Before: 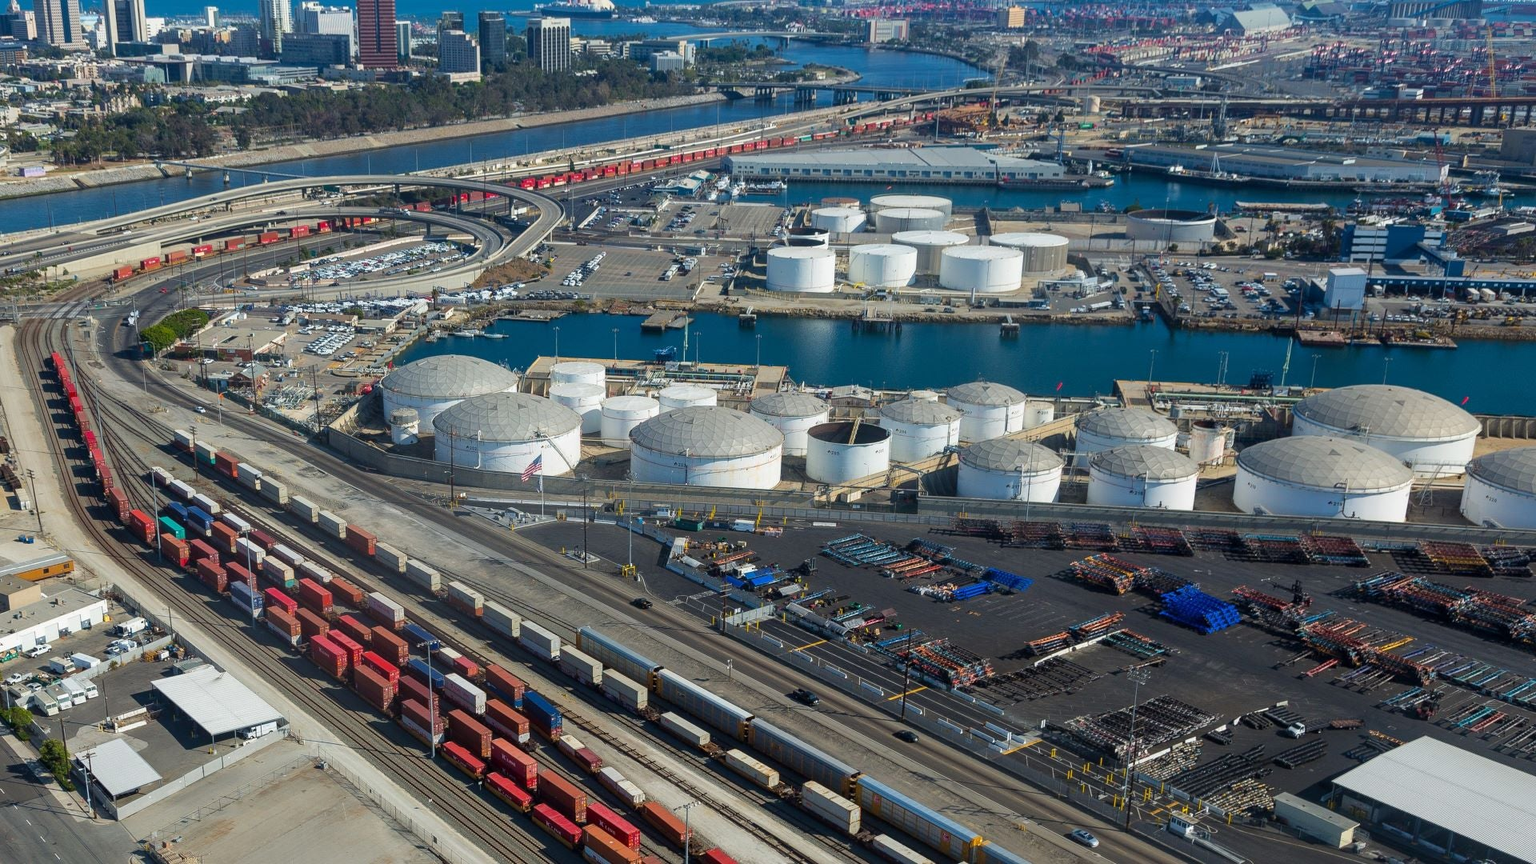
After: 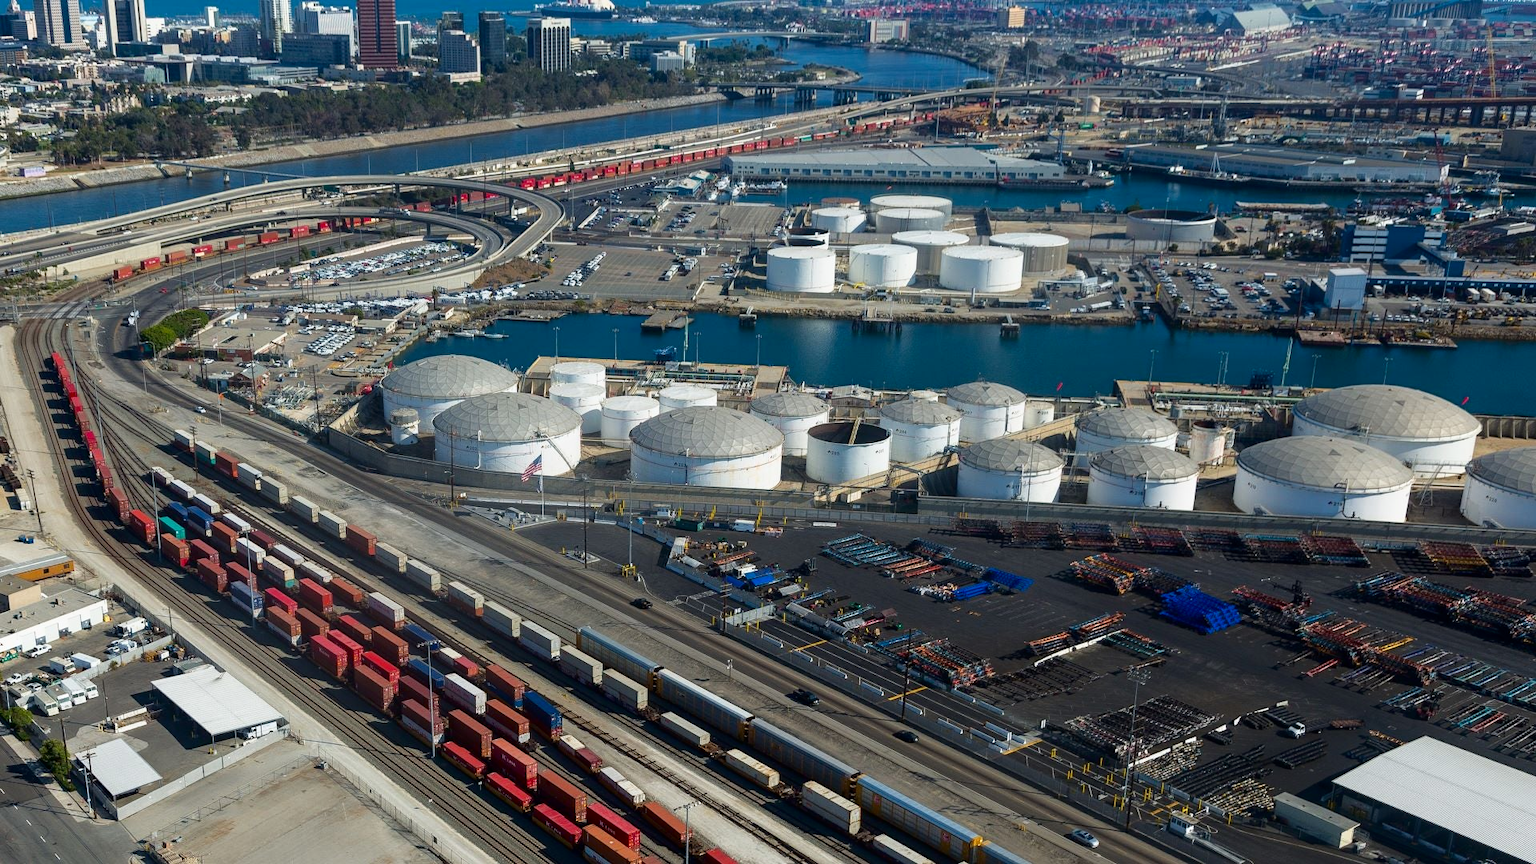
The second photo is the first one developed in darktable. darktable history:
shadows and highlights: shadows -62.34, white point adjustment -5.41, highlights 60.72
